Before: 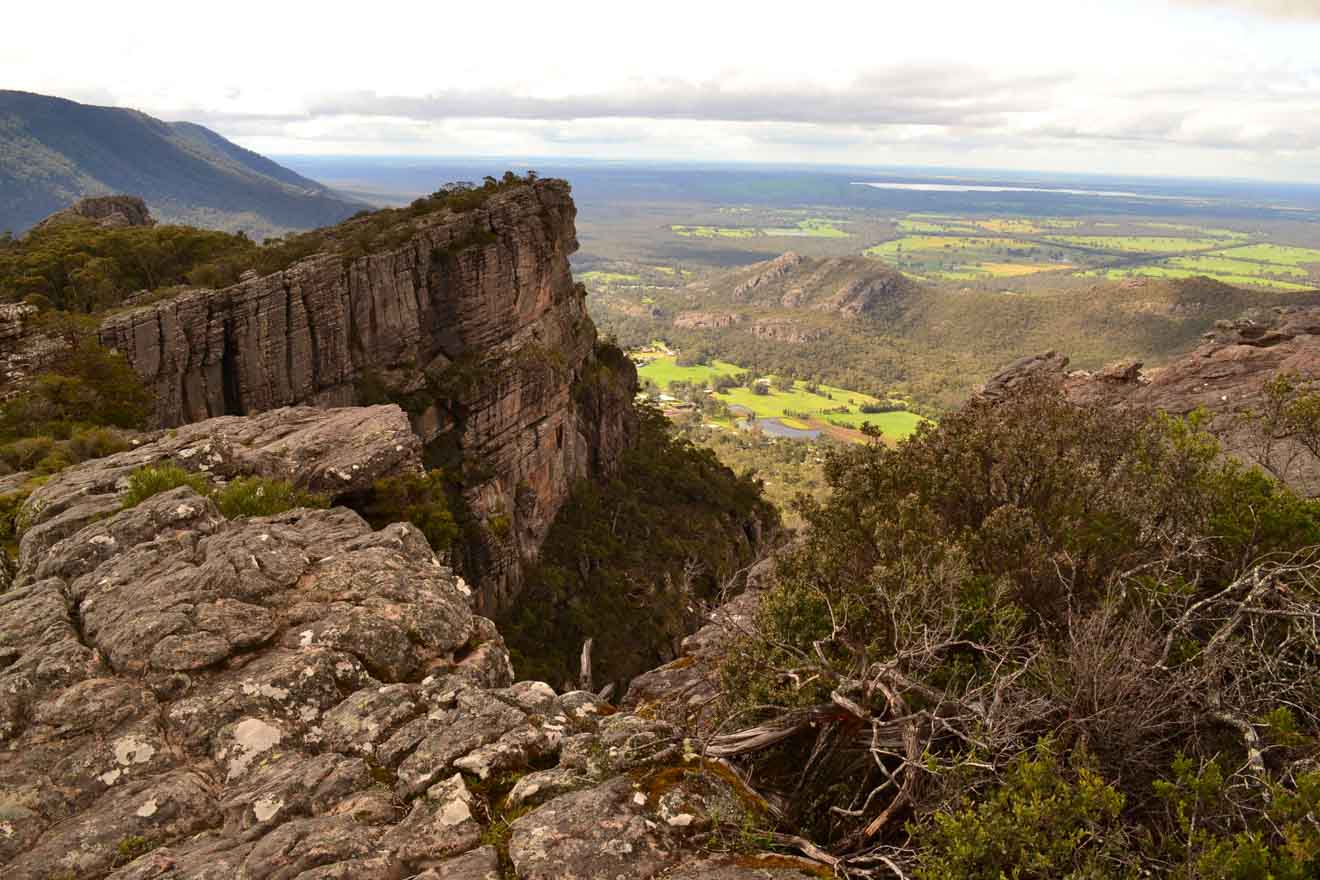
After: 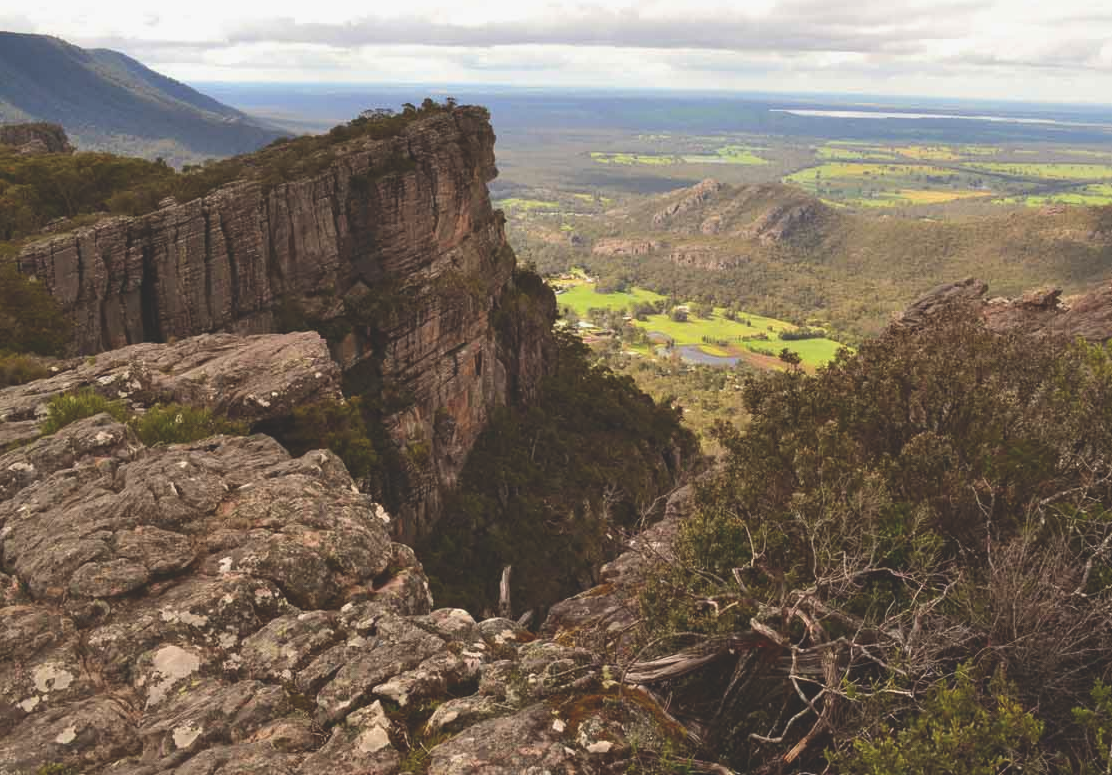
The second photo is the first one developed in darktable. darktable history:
crop: left 6.195%, top 8.341%, right 9.526%, bottom 3.552%
exposure: black level correction -0.026, exposure -0.117 EV, compensate highlight preservation false
tone equalizer: edges refinement/feathering 500, mask exposure compensation -1.57 EV, preserve details no
